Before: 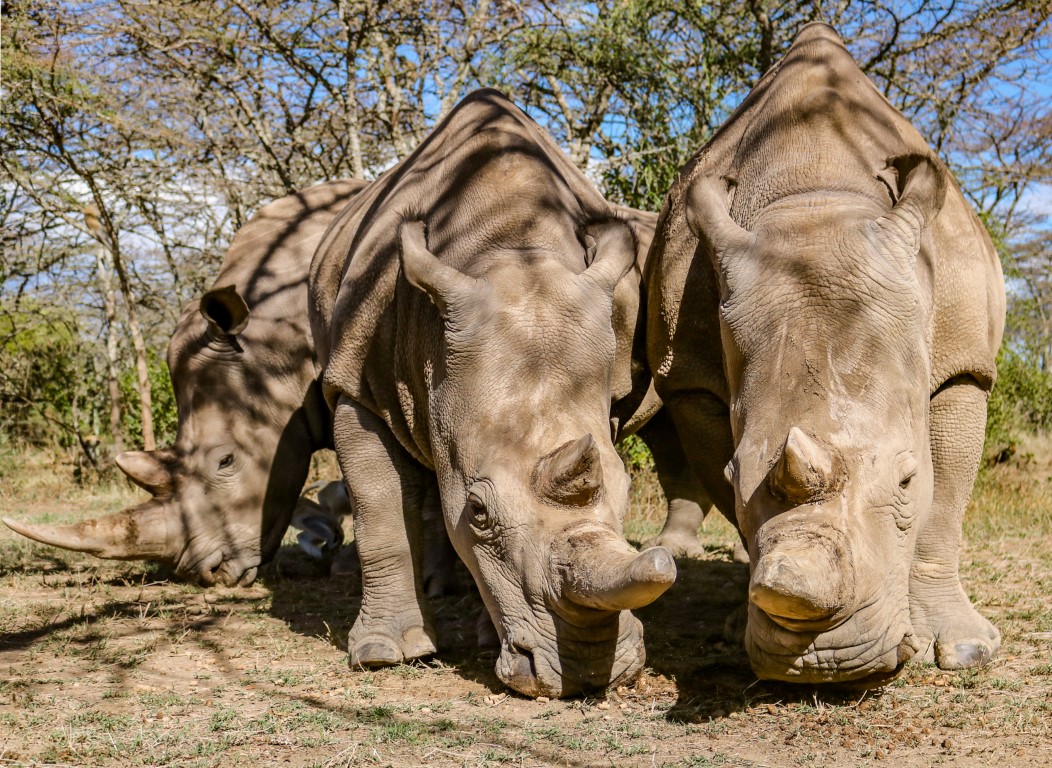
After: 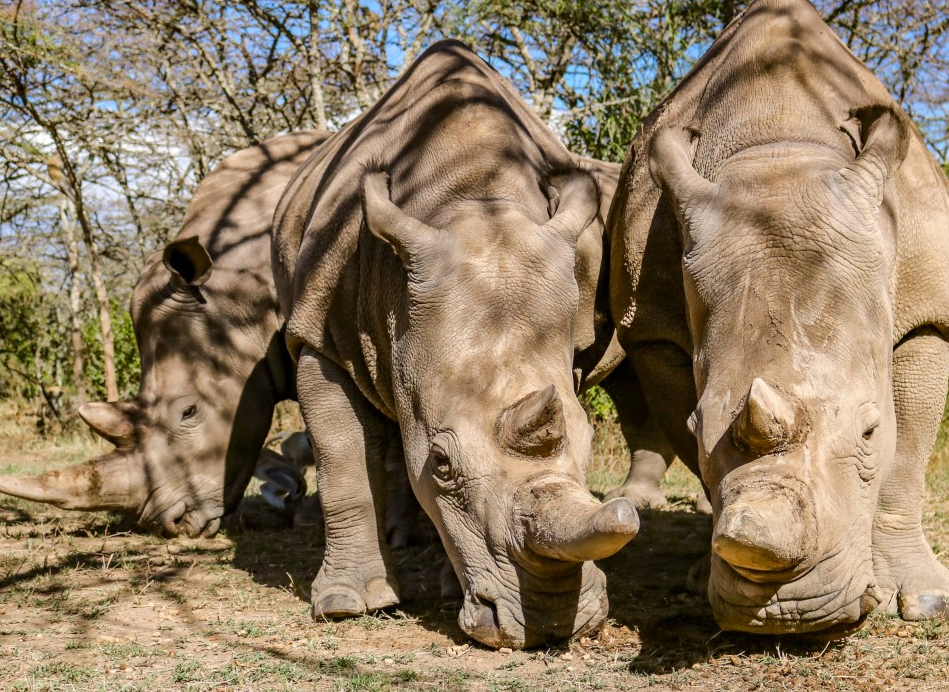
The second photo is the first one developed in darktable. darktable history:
exposure: exposure 0.084 EV, compensate highlight preservation false
crop: left 3.583%, top 6.505%, right 6.144%, bottom 3.286%
